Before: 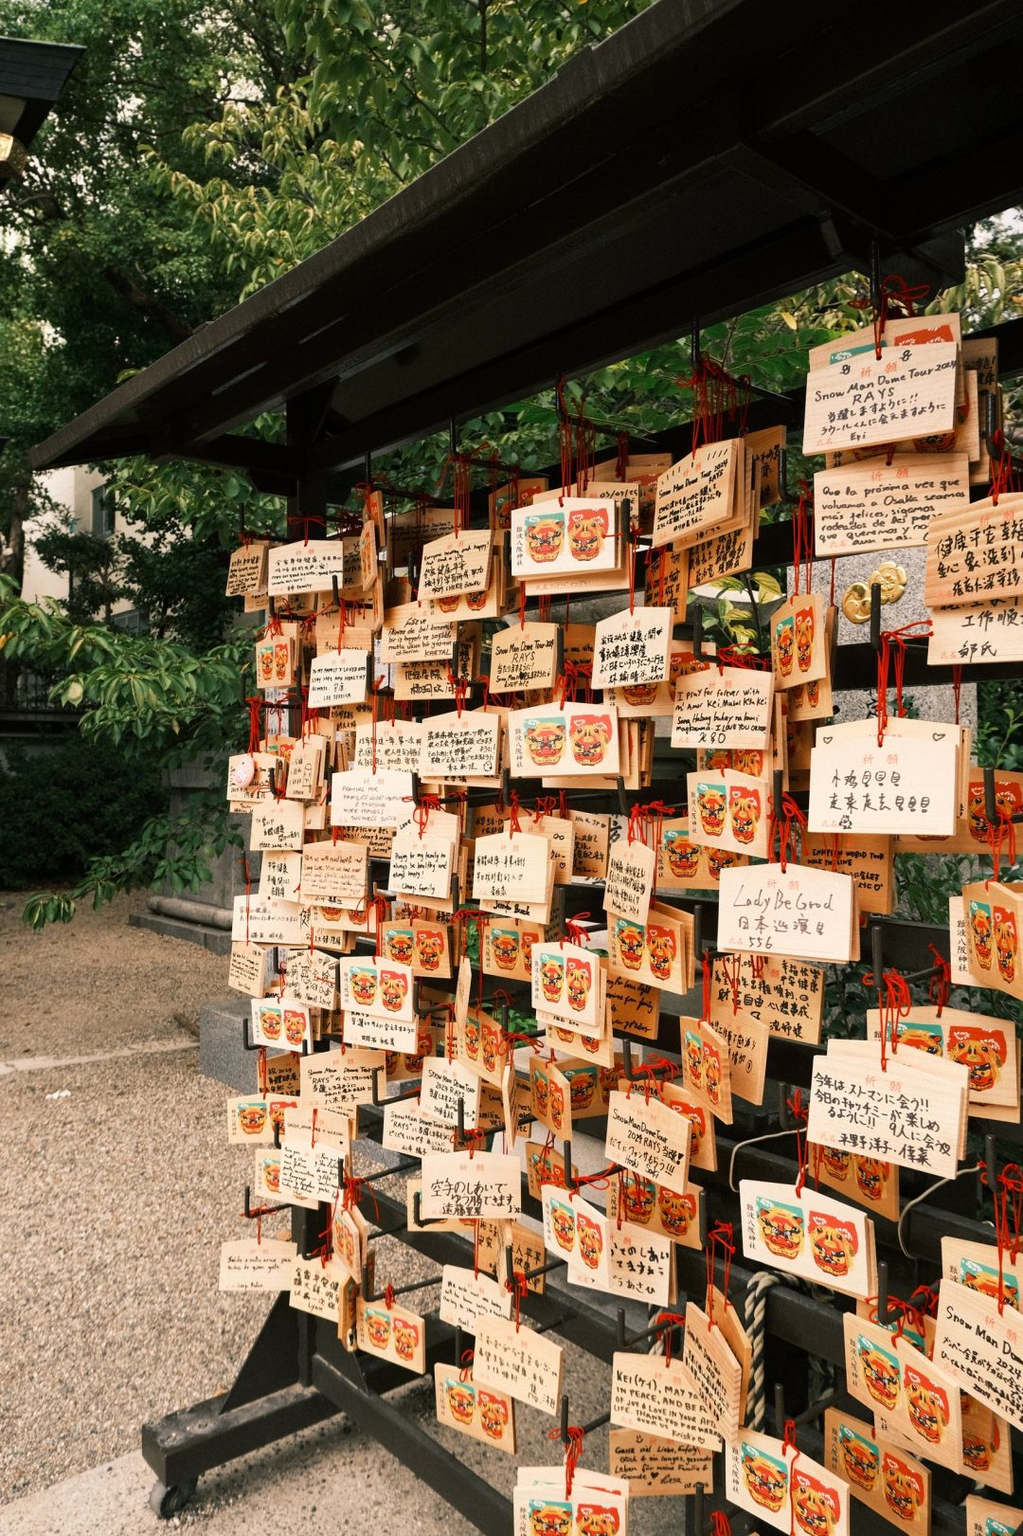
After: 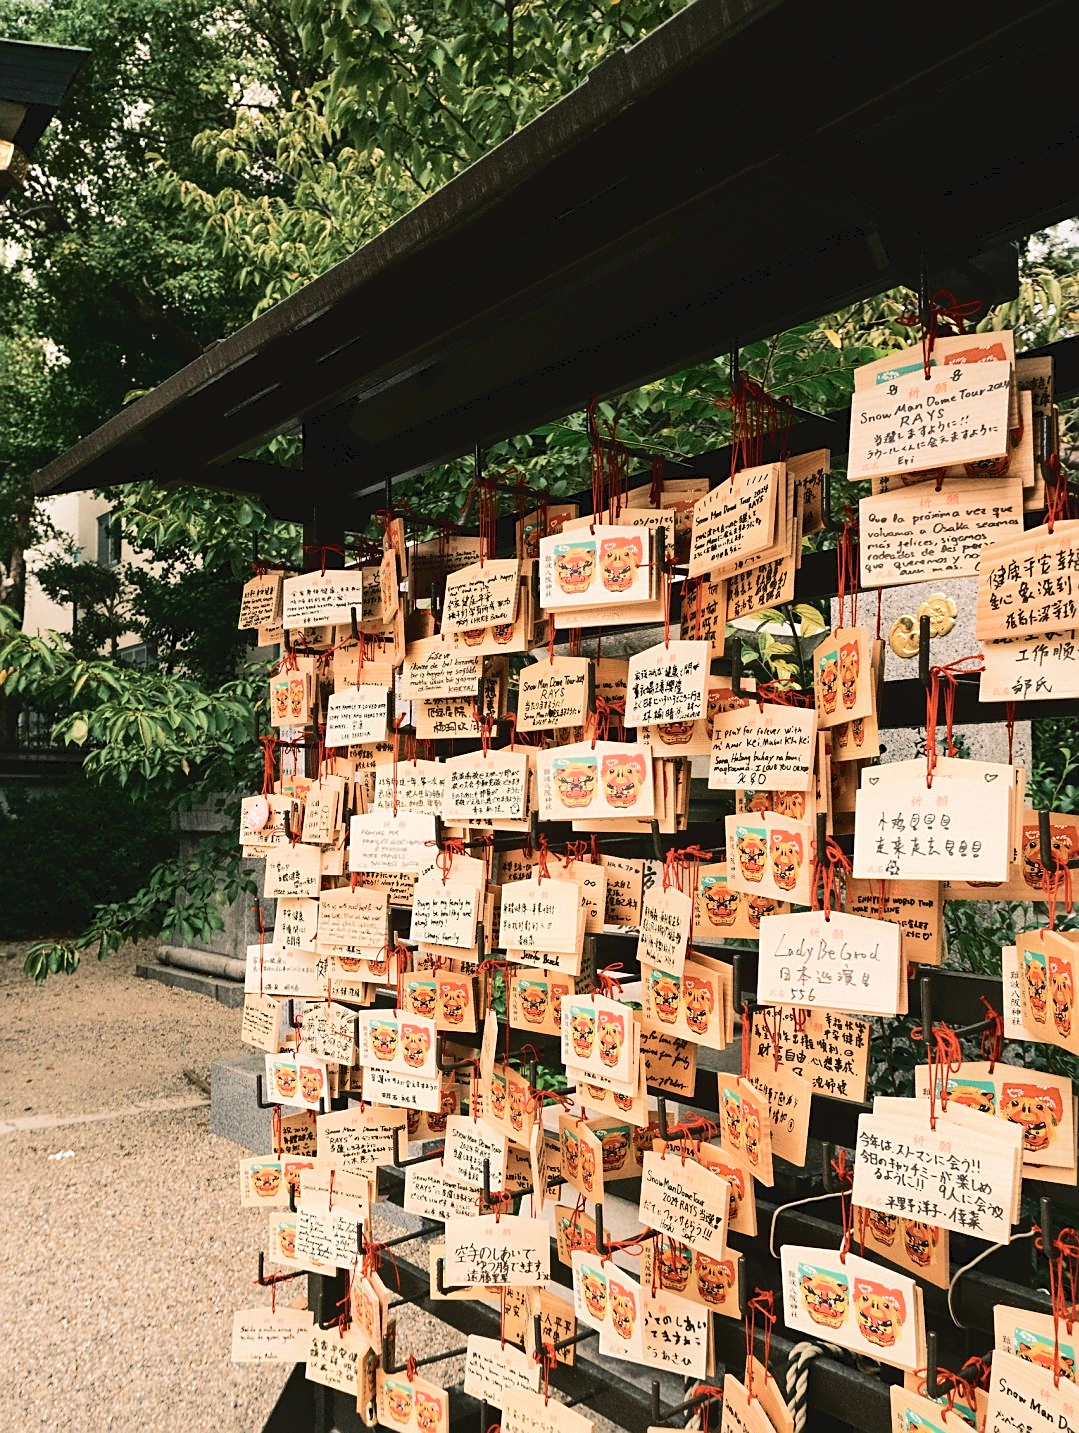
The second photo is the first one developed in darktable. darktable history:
contrast brightness saturation: saturation -0.1
tone curve: curves: ch0 [(0, 0) (0.003, 0.058) (0.011, 0.059) (0.025, 0.061) (0.044, 0.067) (0.069, 0.084) (0.1, 0.102) (0.136, 0.124) (0.177, 0.171) (0.224, 0.246) (0.277, 0.324) (0.335, 0.411) (0.399, 0.509) (0.468, 0.605) (0.543, 0.688) (0.623, 0.738) (0.709, 0.798) (0.801, 0.852) (0.898, 0.911) (1, 1)], color space Lab, independent channels, preserve colors none
velvia: on, module defaults
sharpen: on, module defaults
crop and rotate: top 0%, bottom 11.588%
